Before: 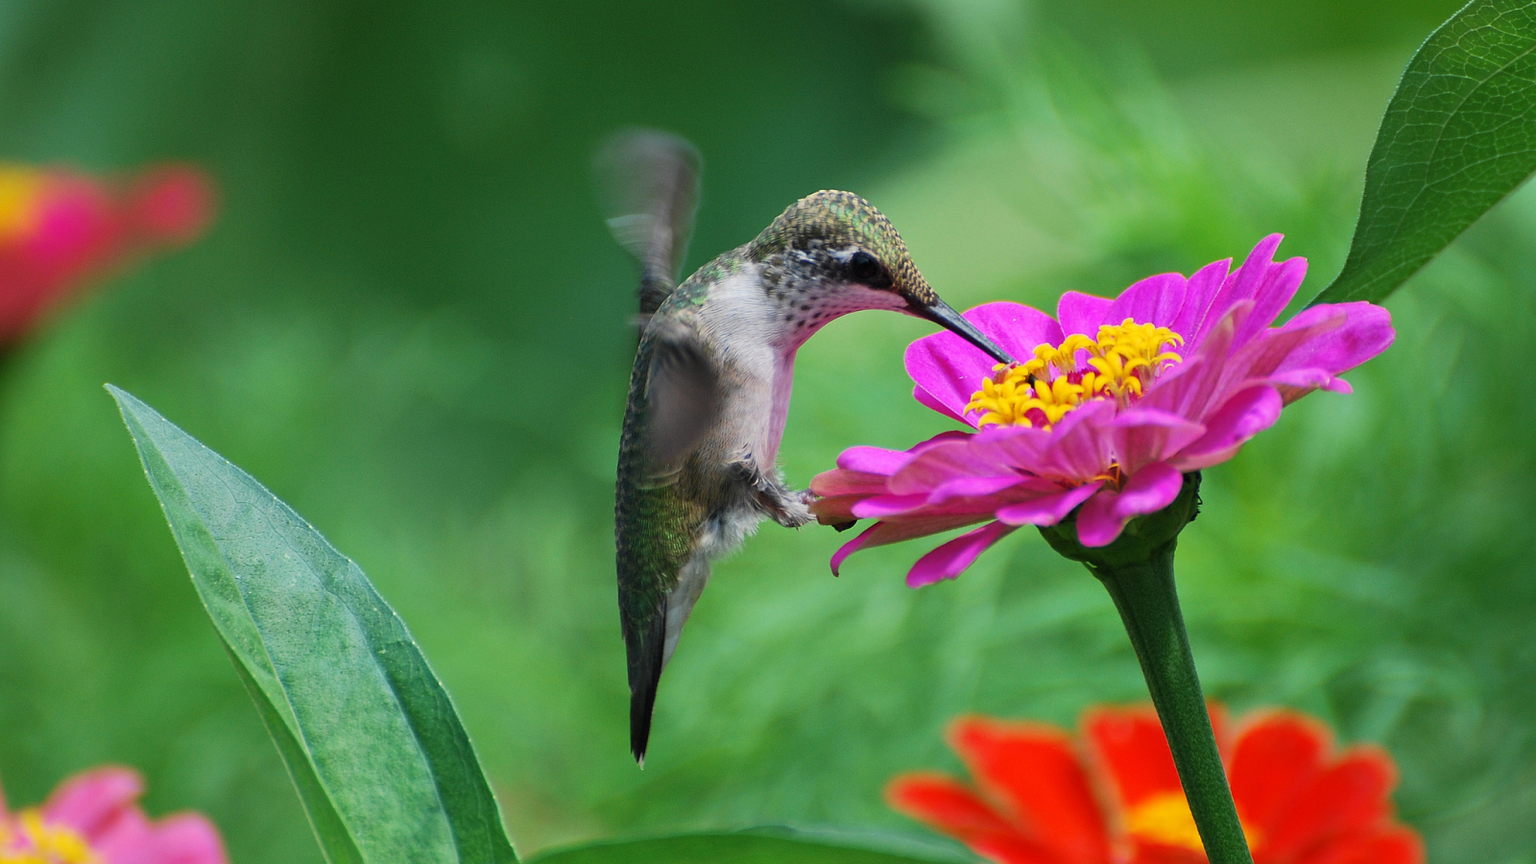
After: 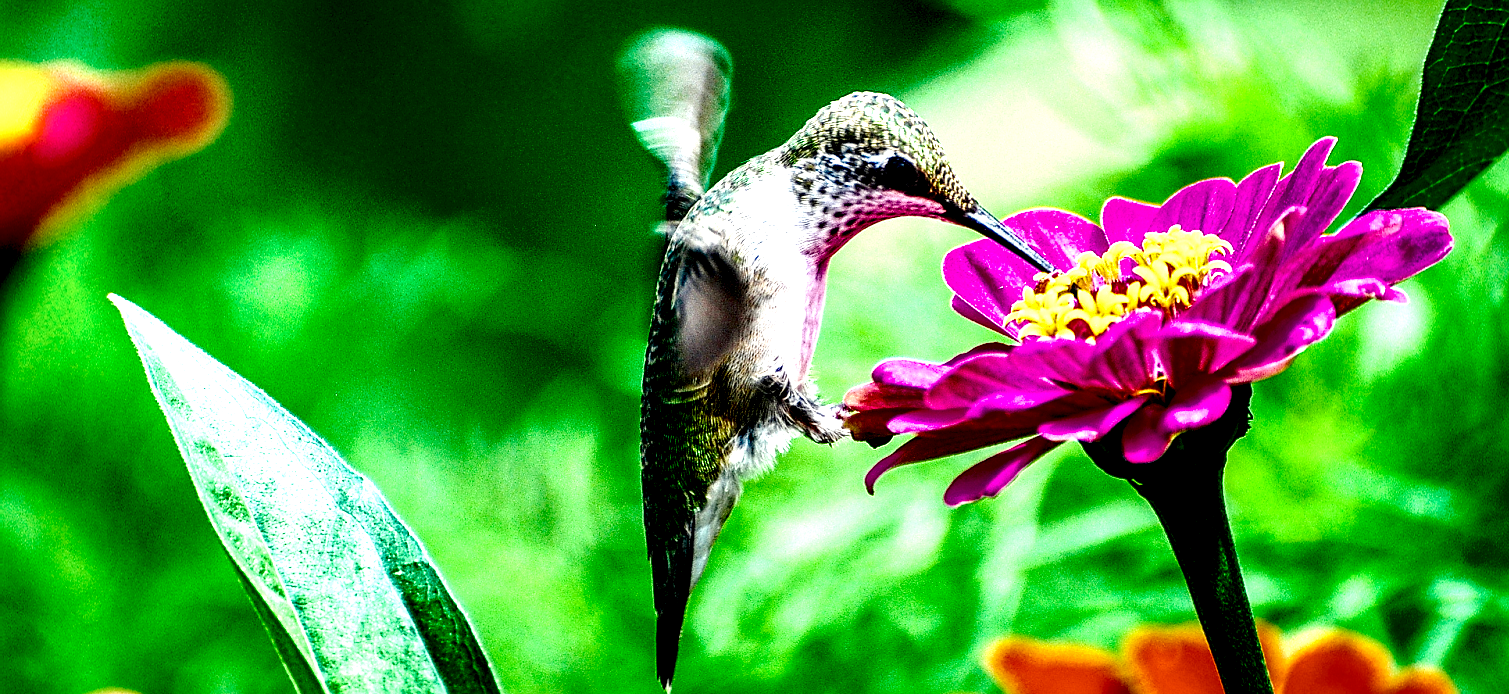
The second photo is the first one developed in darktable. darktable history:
color zones: curves: ch1 [(0.113, 0.438) (0.75, 0.5)]; ch2 [(0.12, 0.526) (0.75, 0.5)]
local contrast: highlights 116%, shadows 46%, detail 293%
crop and rotate: angle 0.036°, top 11.822%, right 5.525%, bottom 10.947%
color balance rgb: linear chroma grading › global chroma 19.552%, perceptual saturation grading › global saturation 39.866%, perceptual saturation grading › highlights -50.607%, perceptual saturation grading › shadows 31.11%, perceptual brilliance grading › mid-tones 9.056%, perceptual brilliance grading › shadows 14.868%, global vibrance 6.737%, saturation formula JzAzBz (2021)
sharpen: on, module defaults
tone curve: curves: ch1 [(0, 0) (0.108, 0.197) (0.5, 0.5) (0.681, 0.885) (1, 1)]; ch2 [(0, 0) (0.28, 0.151) (1, 1)], preserve colors none
color correction: highlights a* -2.62, highlights b* 2.46
base curve: curves: ch0 [(0, 0) (0.028, 0.03) (0.121, 0.232) (0.46, 0.748) (0.859, 0.968) (1, 1)], preserve colors none
